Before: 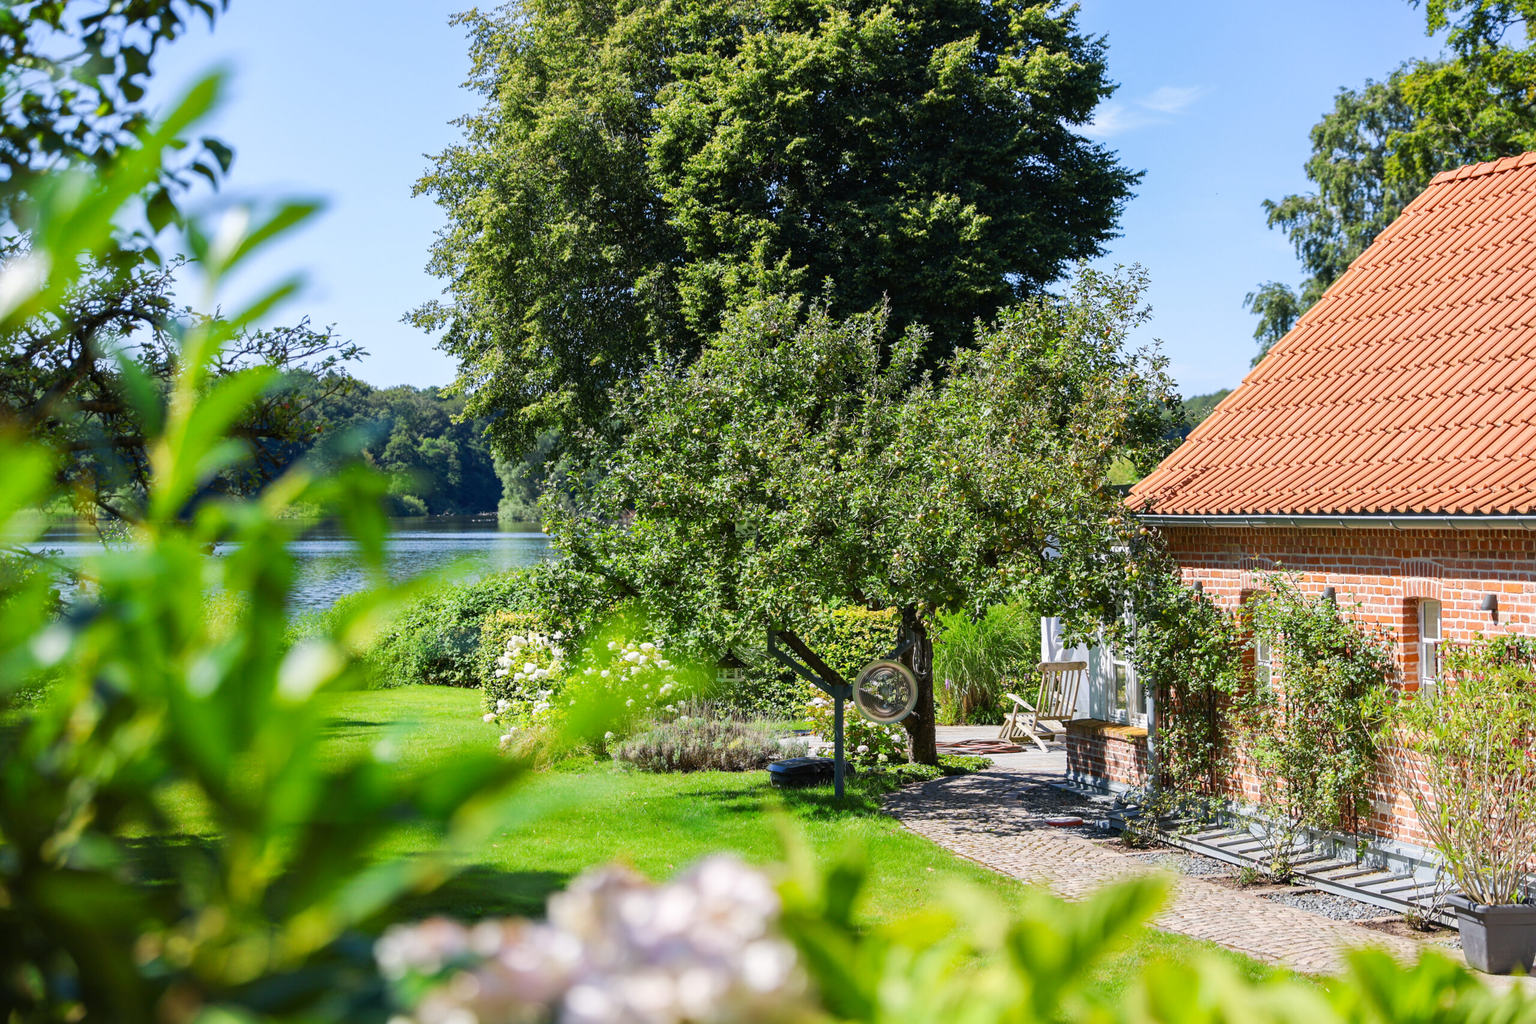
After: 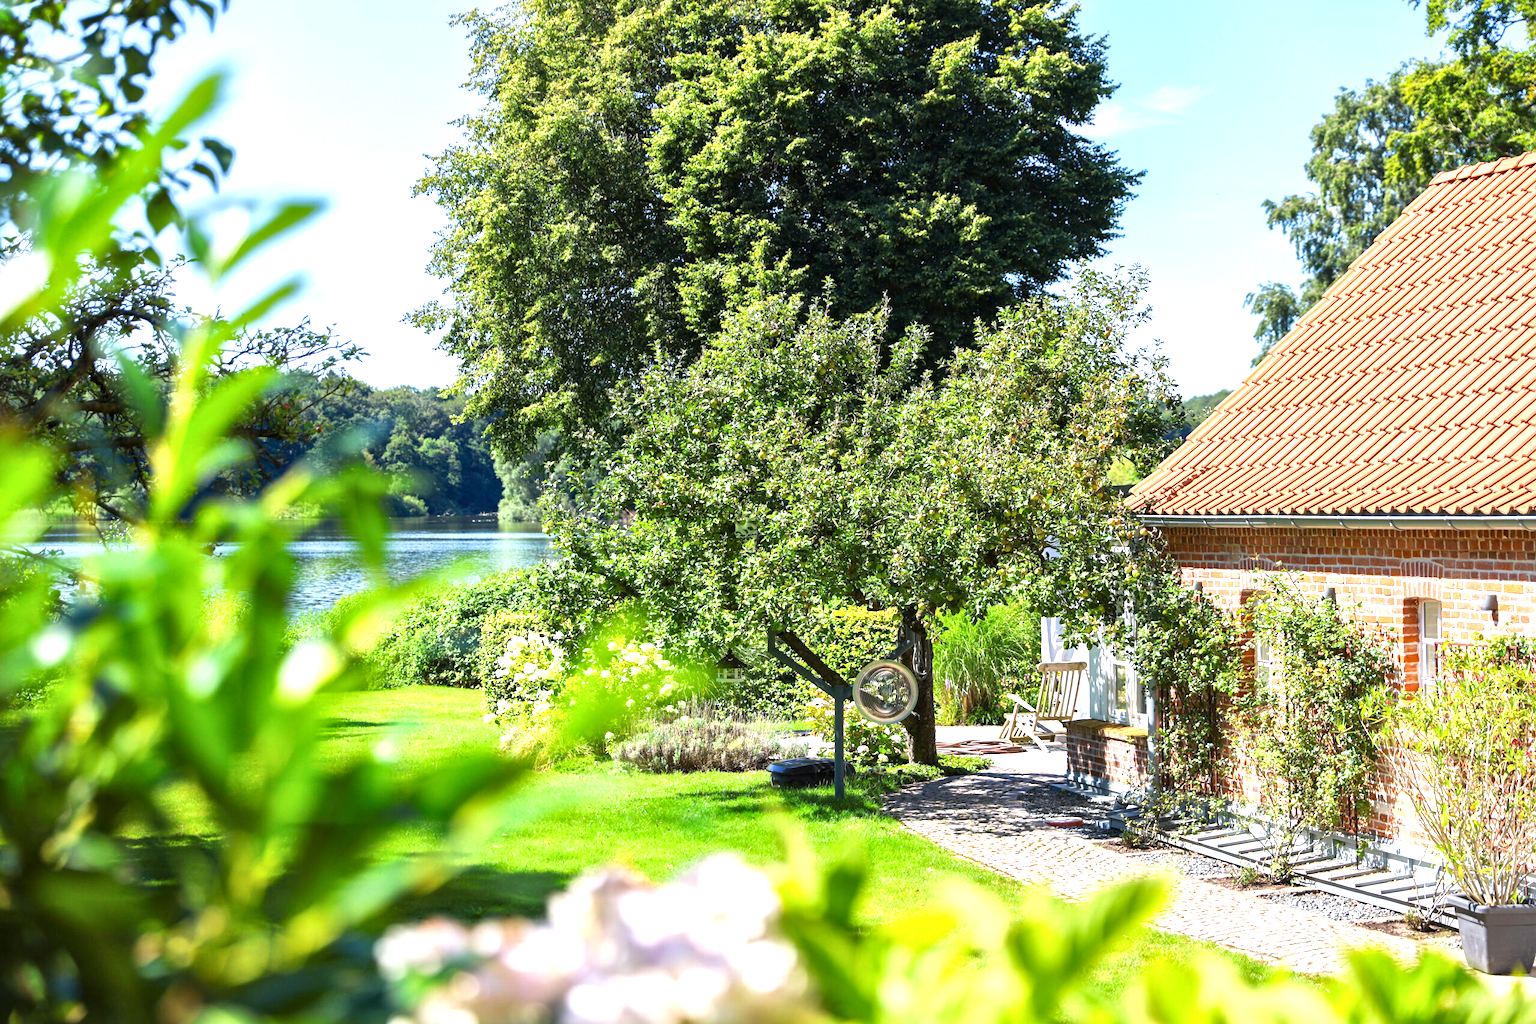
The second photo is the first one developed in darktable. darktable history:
local contrast: mode bilateral grid, contrast 19, coarseness 51, detail 132%, midtone range 0.2
exposure: black level correction 0, exposure 0.898 EV, compensate highlight preservation false
